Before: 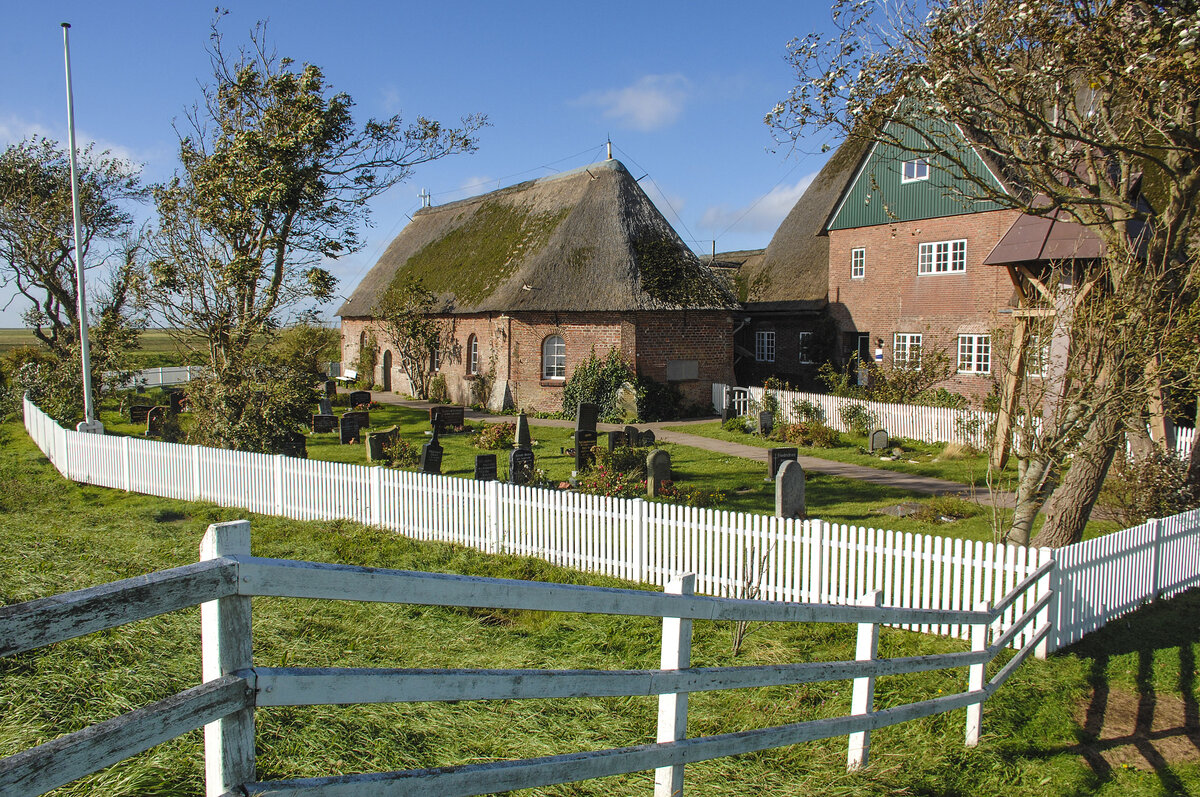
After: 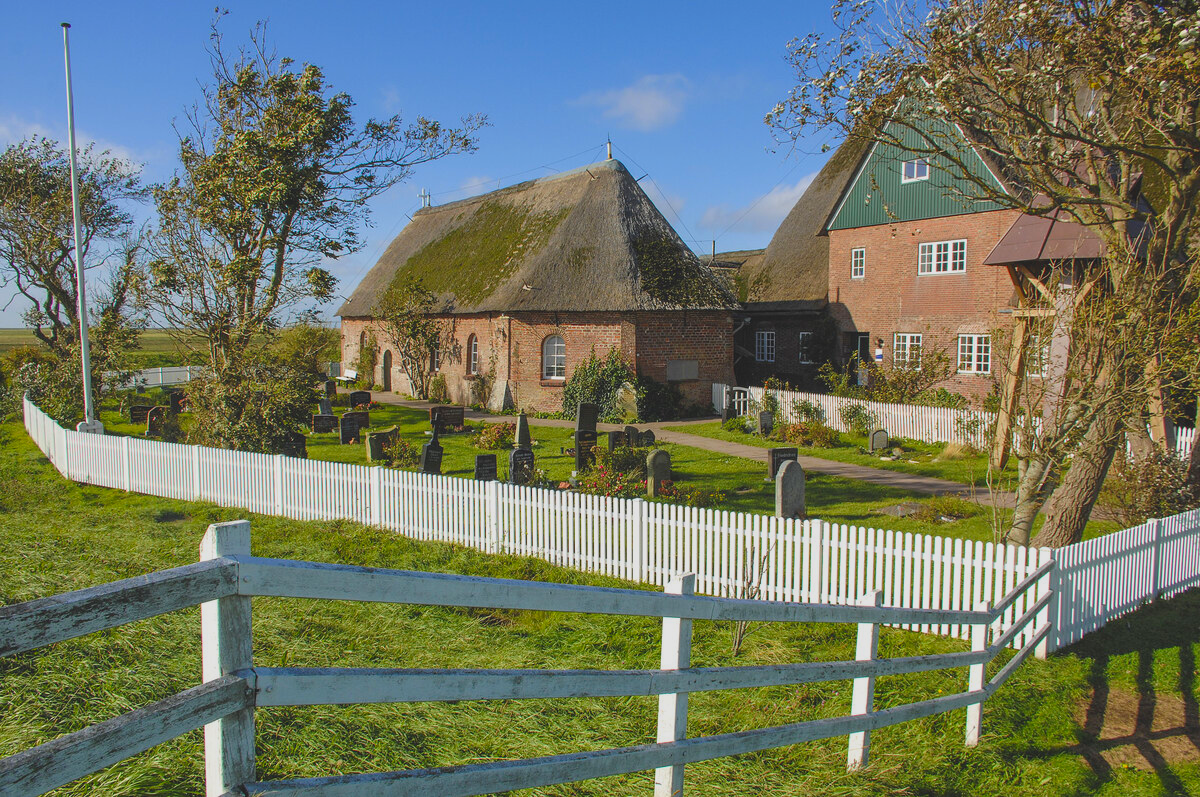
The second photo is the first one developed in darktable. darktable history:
contrast brightness saturation: contrast -0.198, saturation 0.188
